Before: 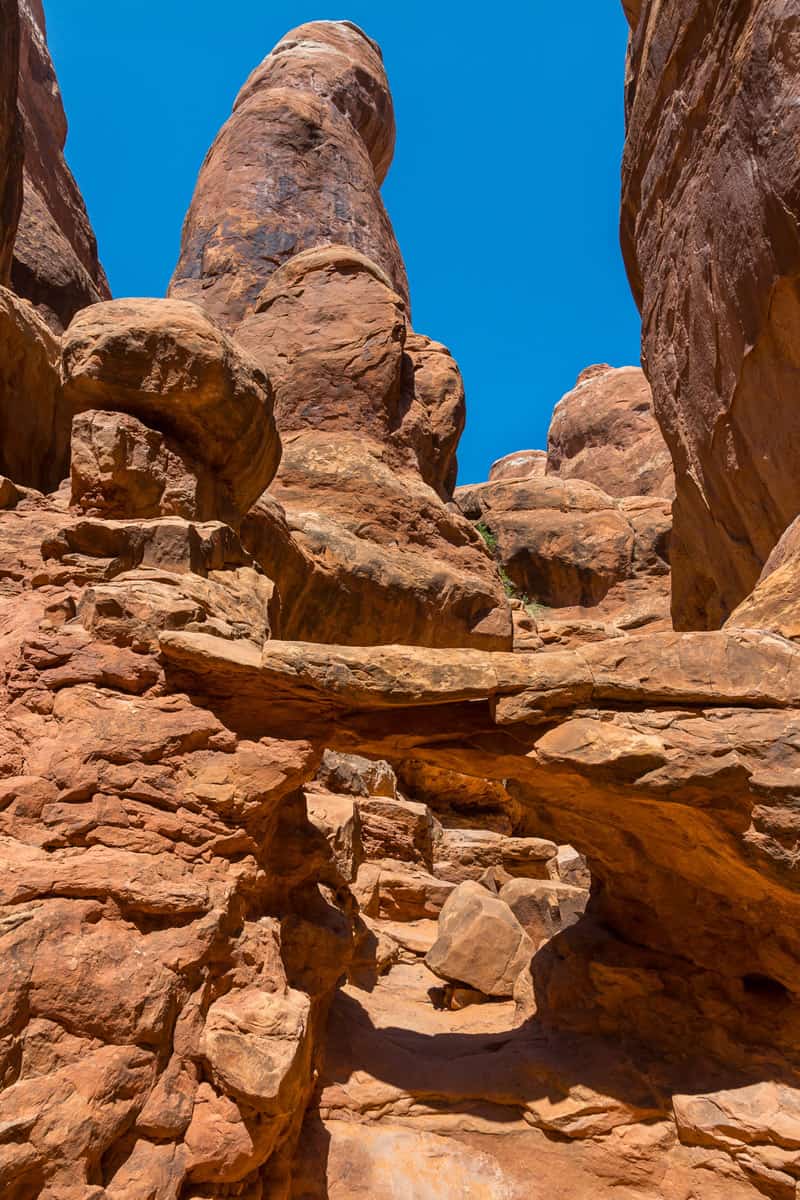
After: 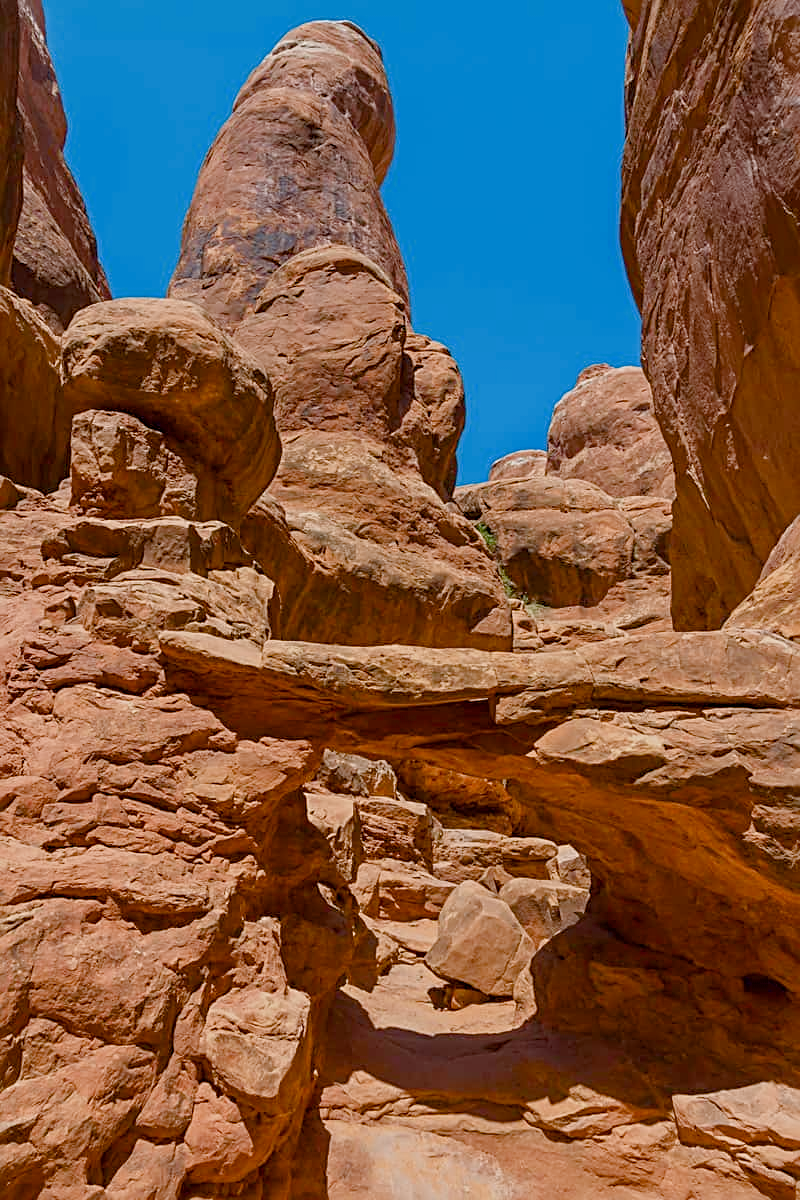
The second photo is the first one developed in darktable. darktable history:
color balance rgb: shadows lift › chroma 1%, shadows lift › hue 113°, highlights gain › chroma 0.2%, highlights gain › hue 333°, perceptual saturation grading › global saturation 20%, perceptual saturation grading › highlights -50%, perceptual saturation grading › shadows 25%, contrast -20%
sharpen: radius 2.767
